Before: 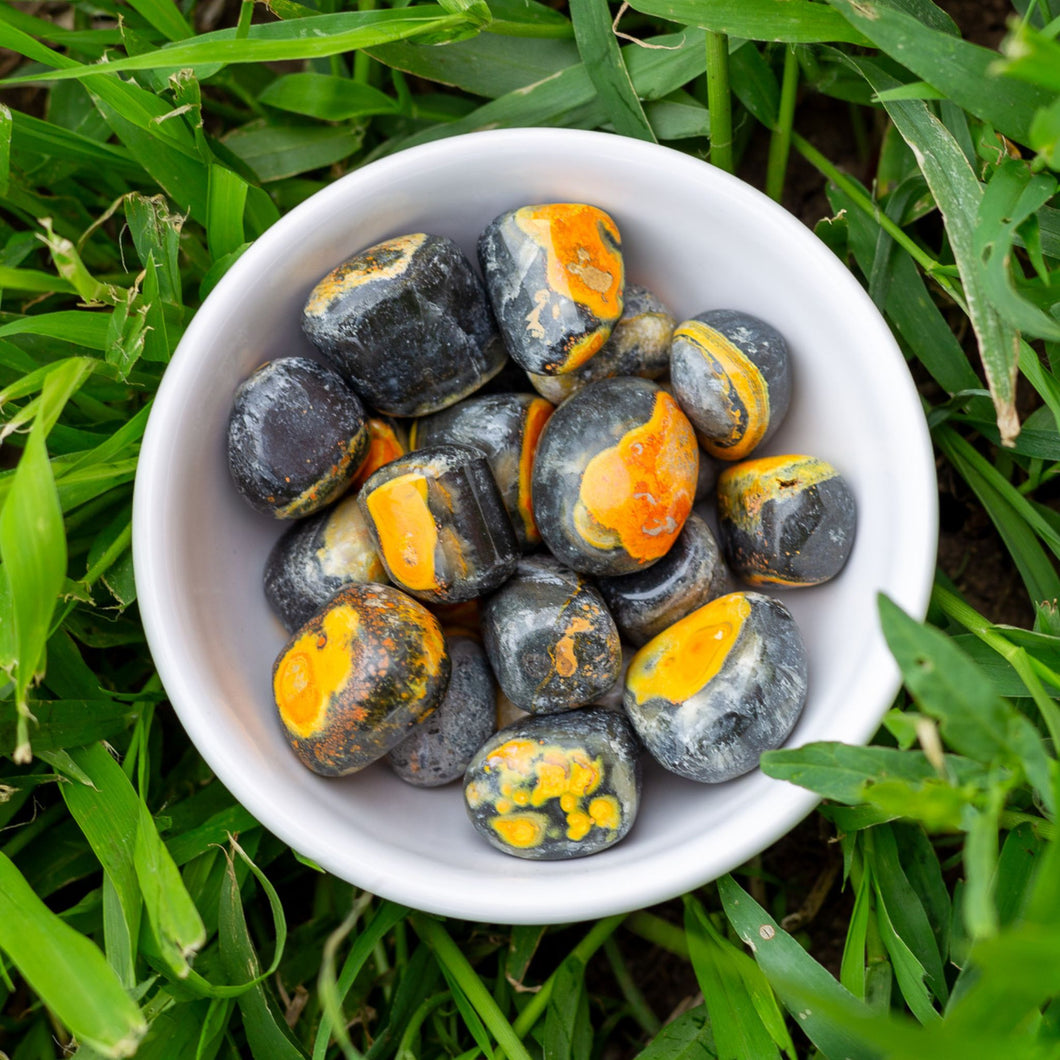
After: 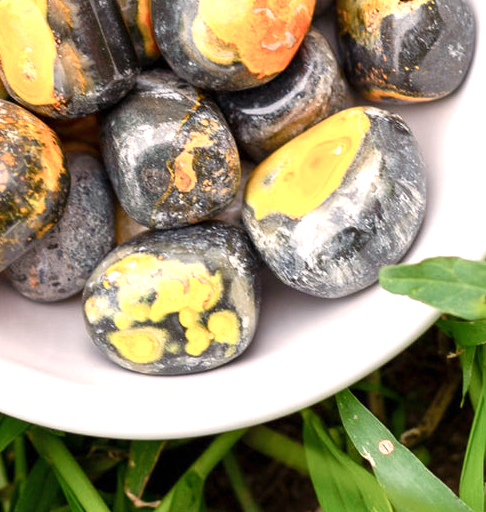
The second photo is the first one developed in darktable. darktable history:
crop: left 35.976%, top 45.819%, right 18.162%, bottom 5.807%
color balance rgb: perceptual saturation grading › global saturation 20%, perceptual saturation grading › highlights -25%, perceptual saturation grading › shadows 25%
contrast brightness saturation: contrast 0.06, brightness -0.01, saturation -0.23
white balance: red 1.127, blue 0.943
exposure: black level correction 0, exposure 0.7 EV, compensate exposure bias true, compensate highlight preservation false
